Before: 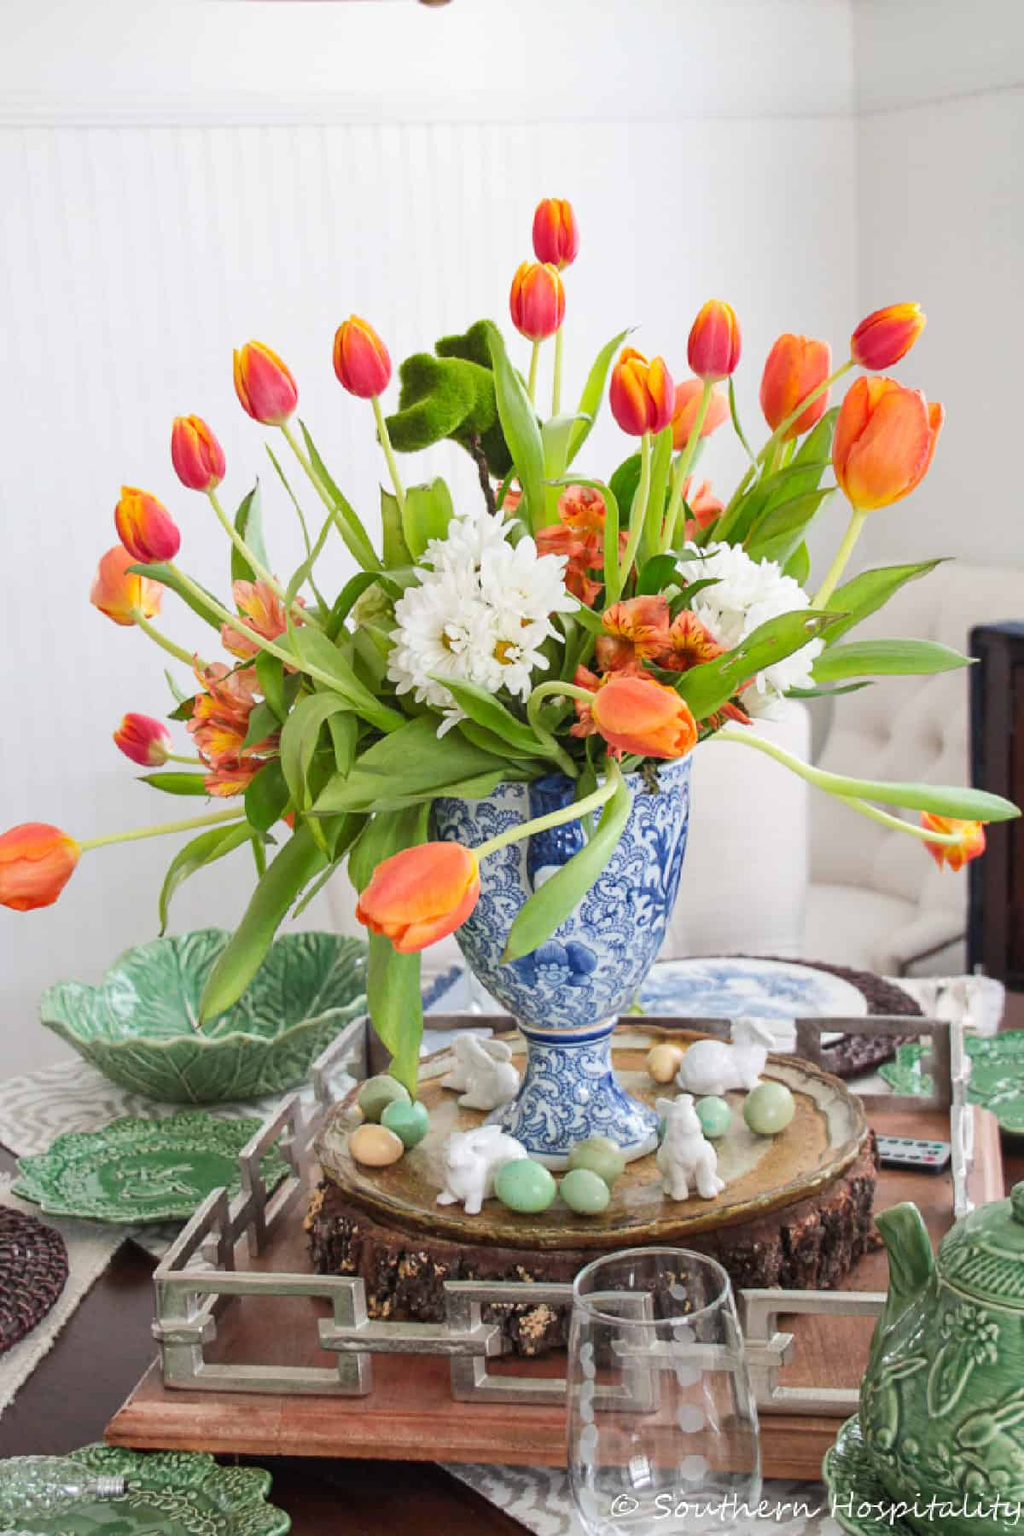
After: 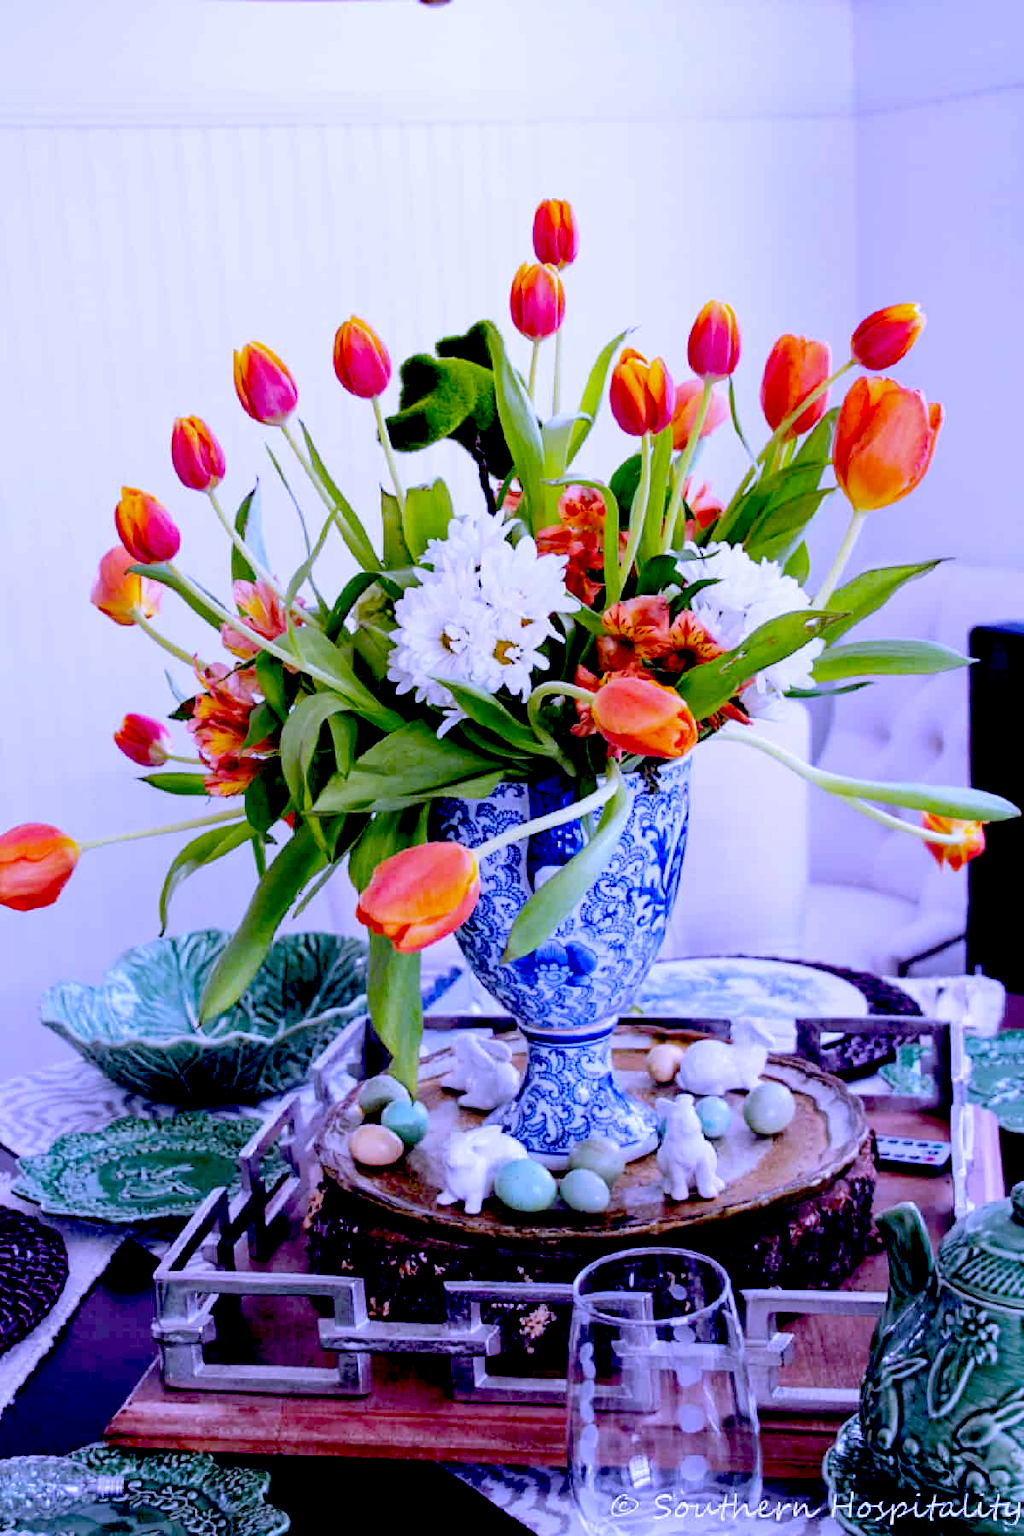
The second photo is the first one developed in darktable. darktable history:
white balance: red 0.98, blue 1.61
exposure: black level correction 0.1, exposure -0.092 EV, compensate highlight preservation false
